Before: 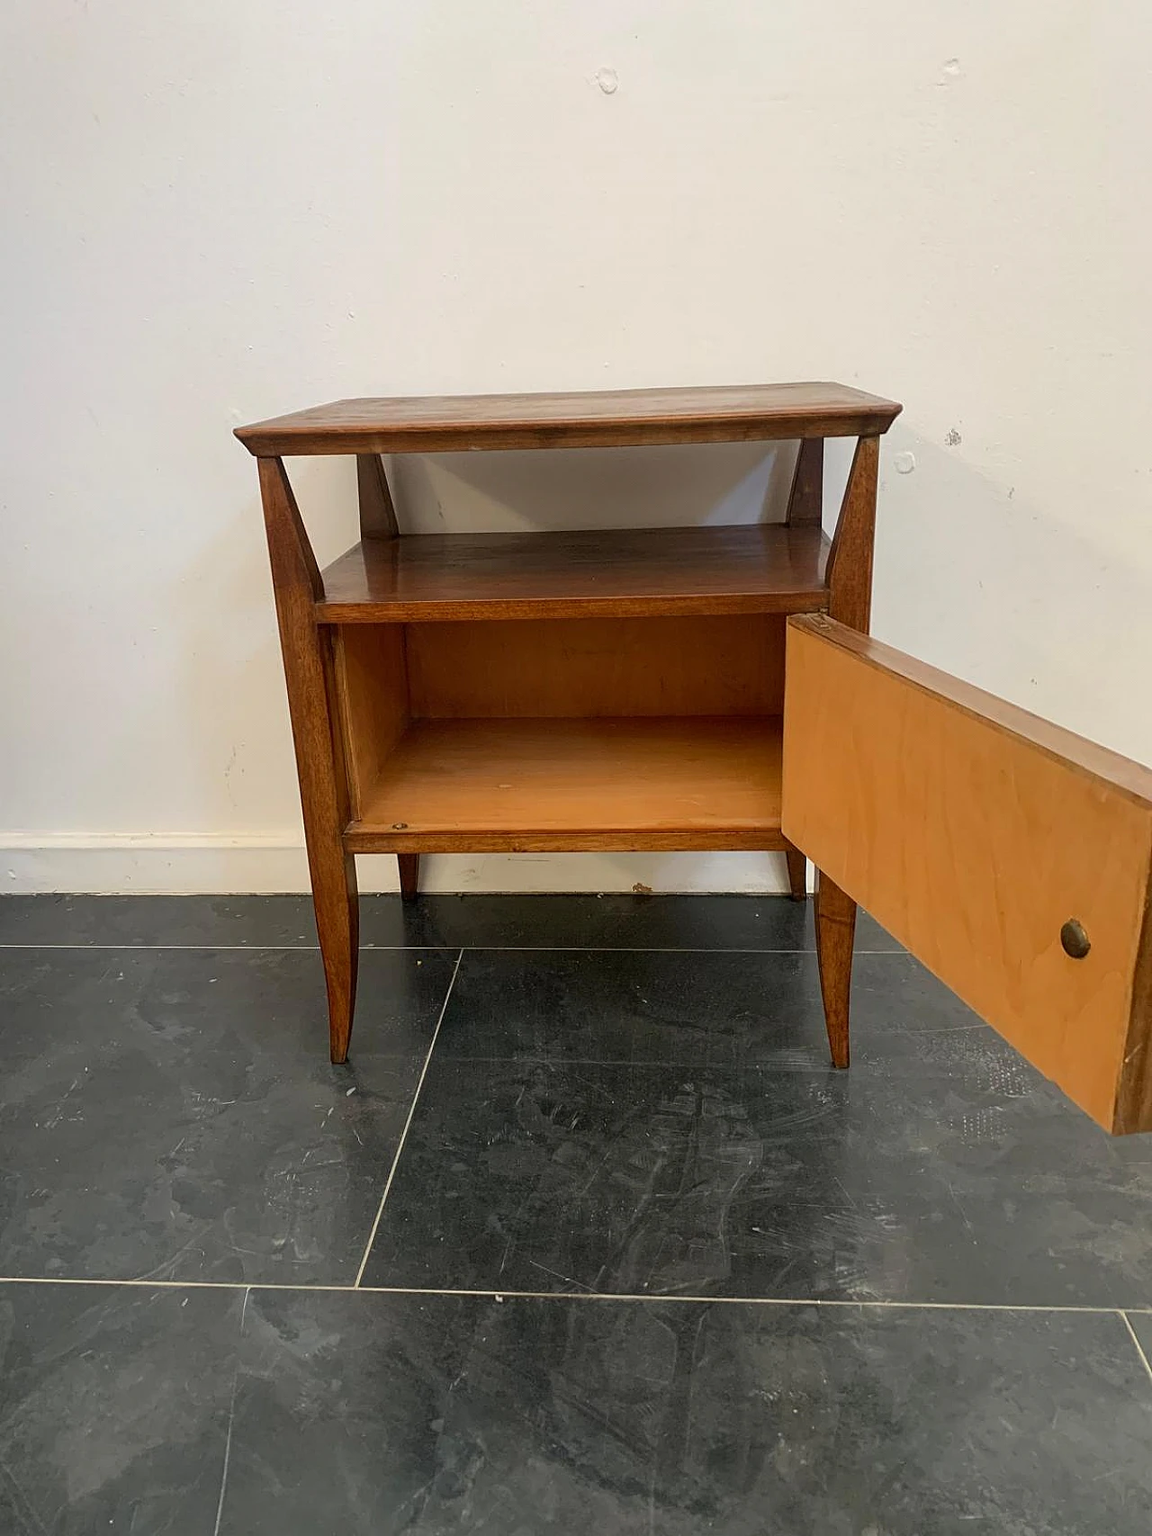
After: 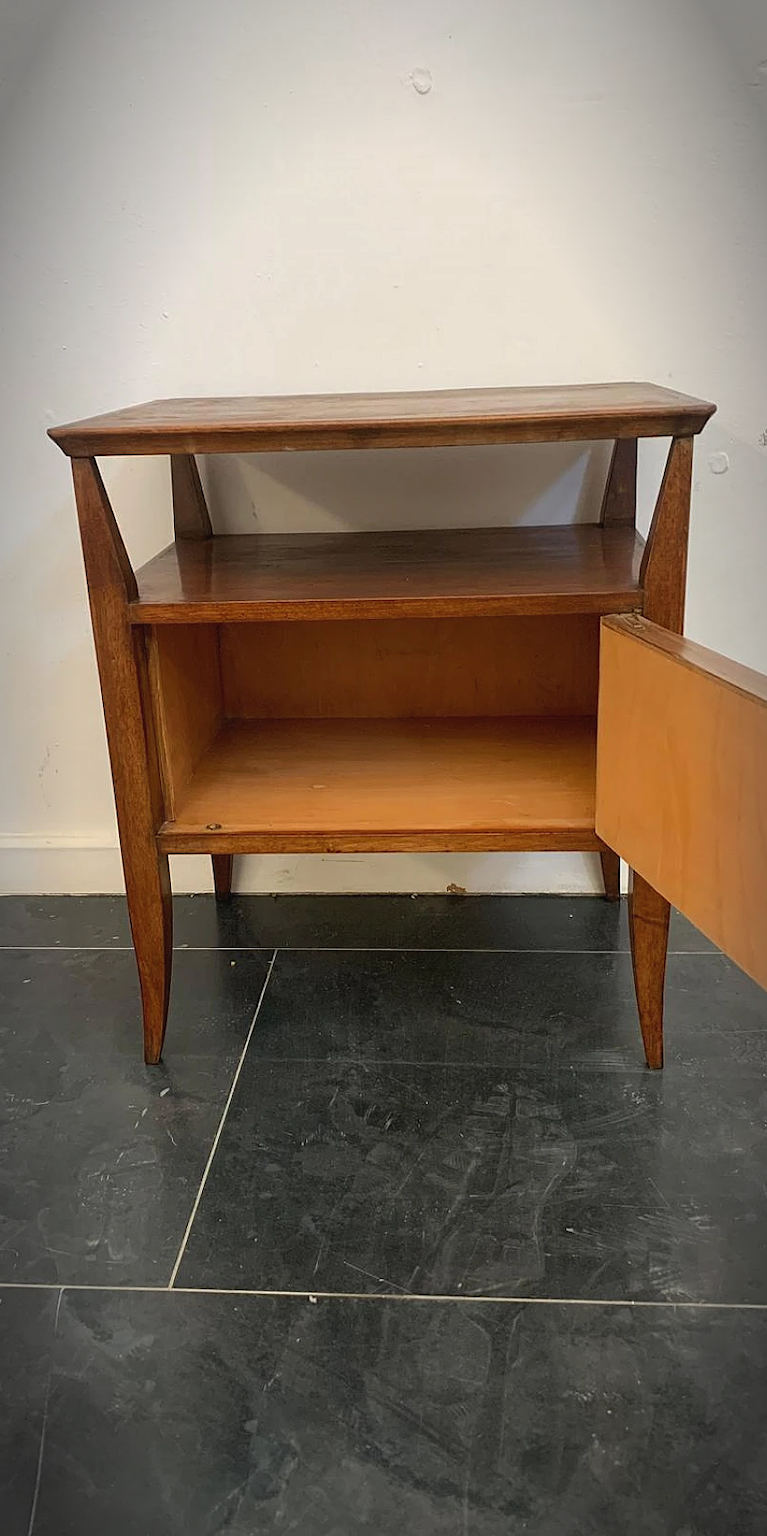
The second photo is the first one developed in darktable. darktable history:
exposure: black level correction -0.003, exposure 0.036 EV, compensate highlight preservation false
crop and rotate: left 16.201%, right 17.215%
vignetting: brightness -0.689, automatic ratio true, unbound false
